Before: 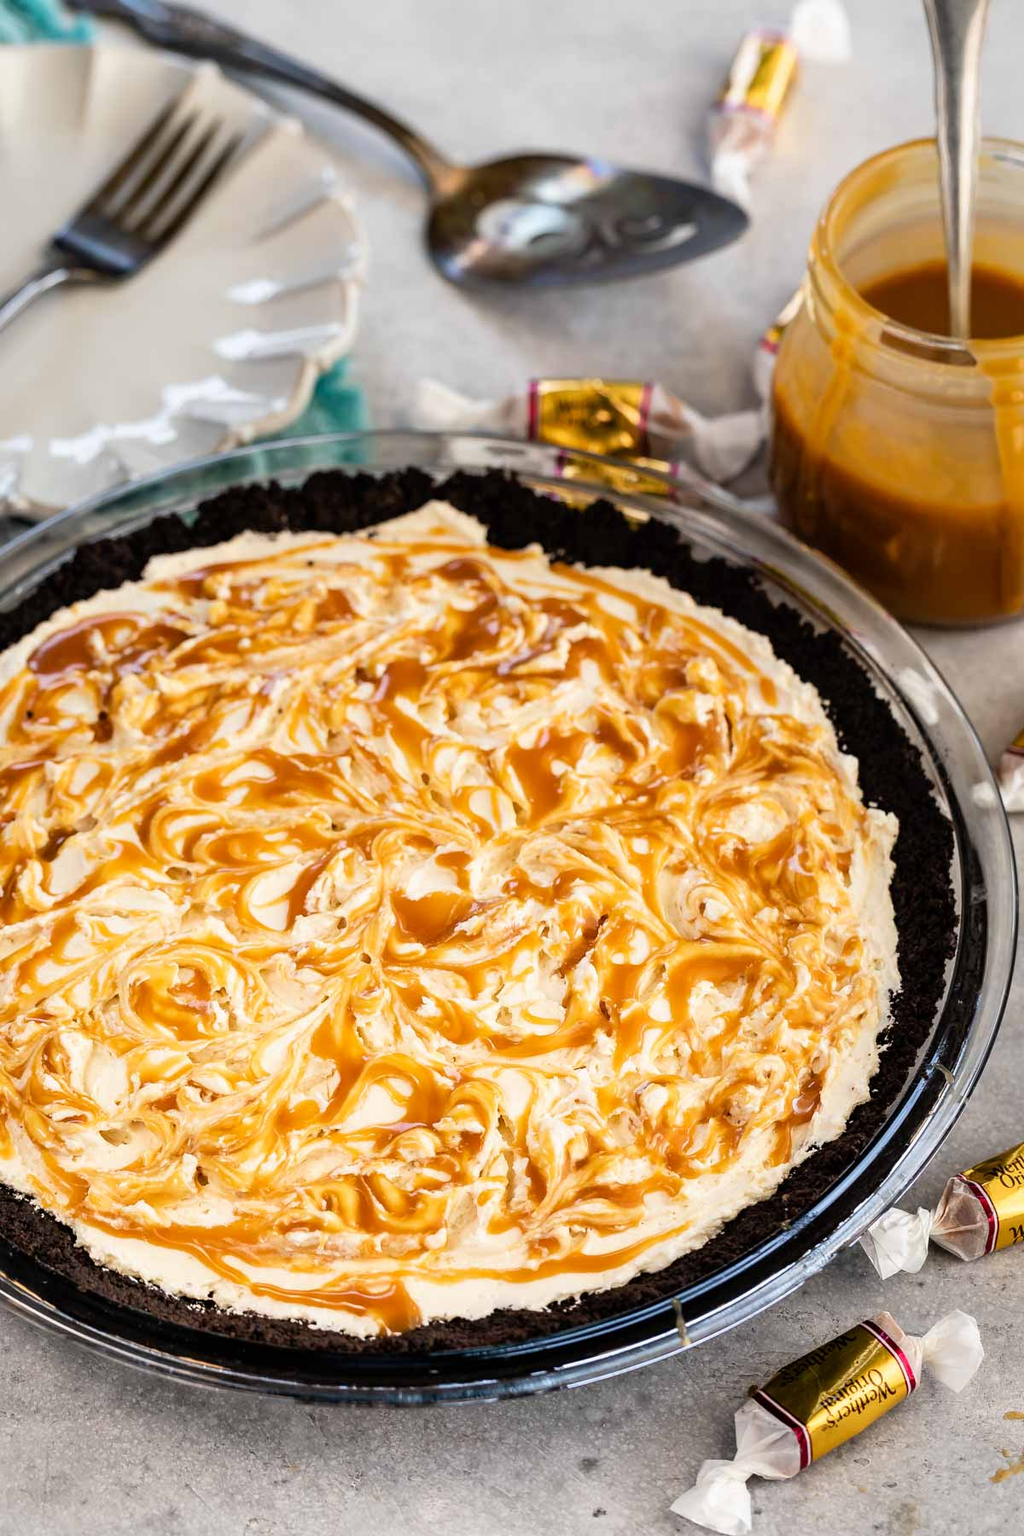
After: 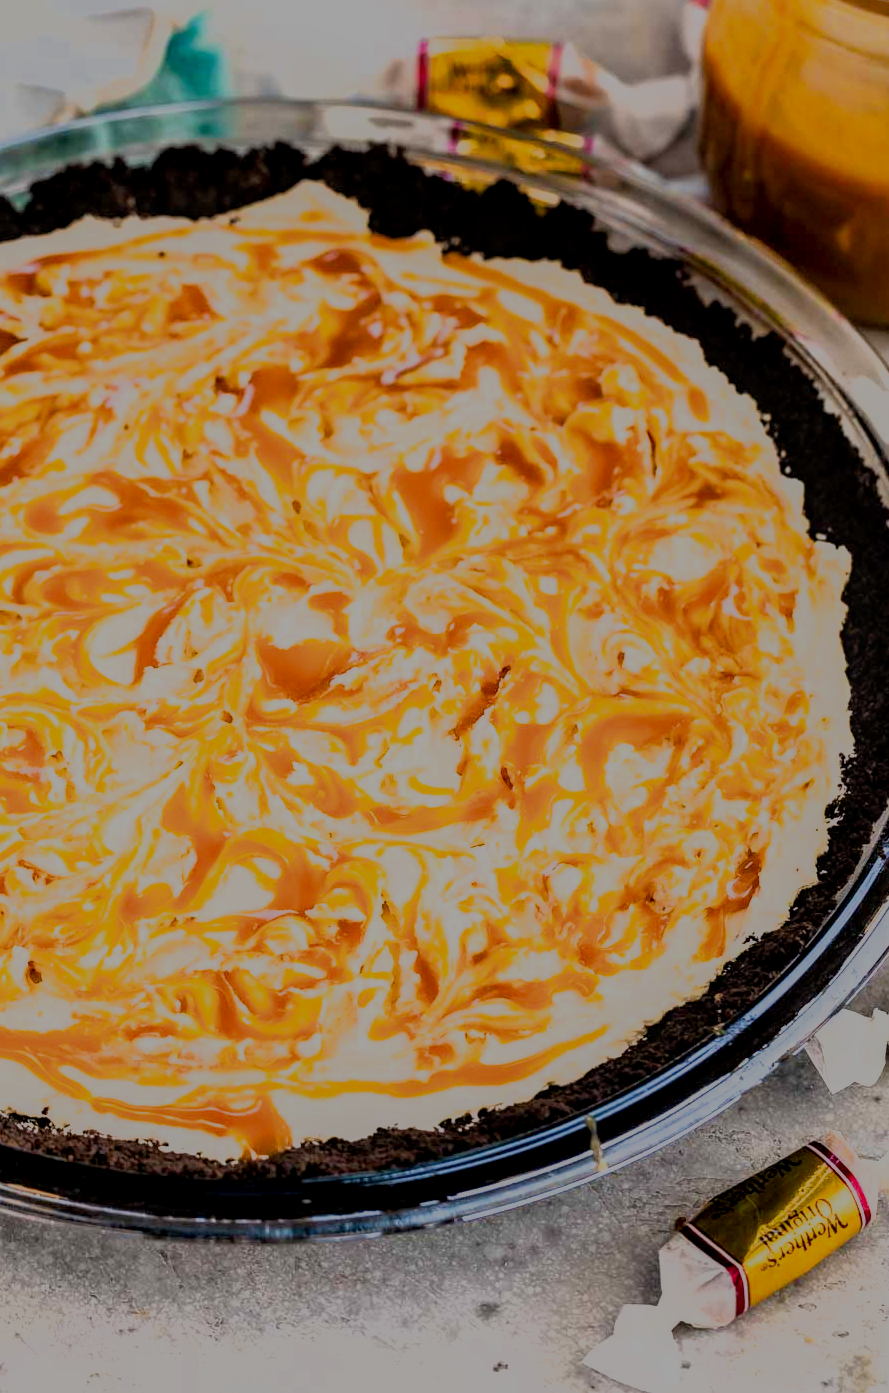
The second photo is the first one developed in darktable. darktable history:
local contrast: on, module defaults
filmic rgb: black relative exposure -12.96 EV, white relative exposure 4.03 EV, target white luminance 85.121%, hardness 6.3, latitude 42.51%, contrast 0.861, shadows ↔ highlights balance 8.9%
crop: left 16.864%, top 22.599%, right 9.021%
color balance rgb: linear chroma grading › shadows -10.245%, linear chroma grading › global chroma 20.002%, perceptual saturation grading › global saturation 0.592%, global vibrance 20%
contrast brightness saturation: contrast 0.04, saturation 0.066
